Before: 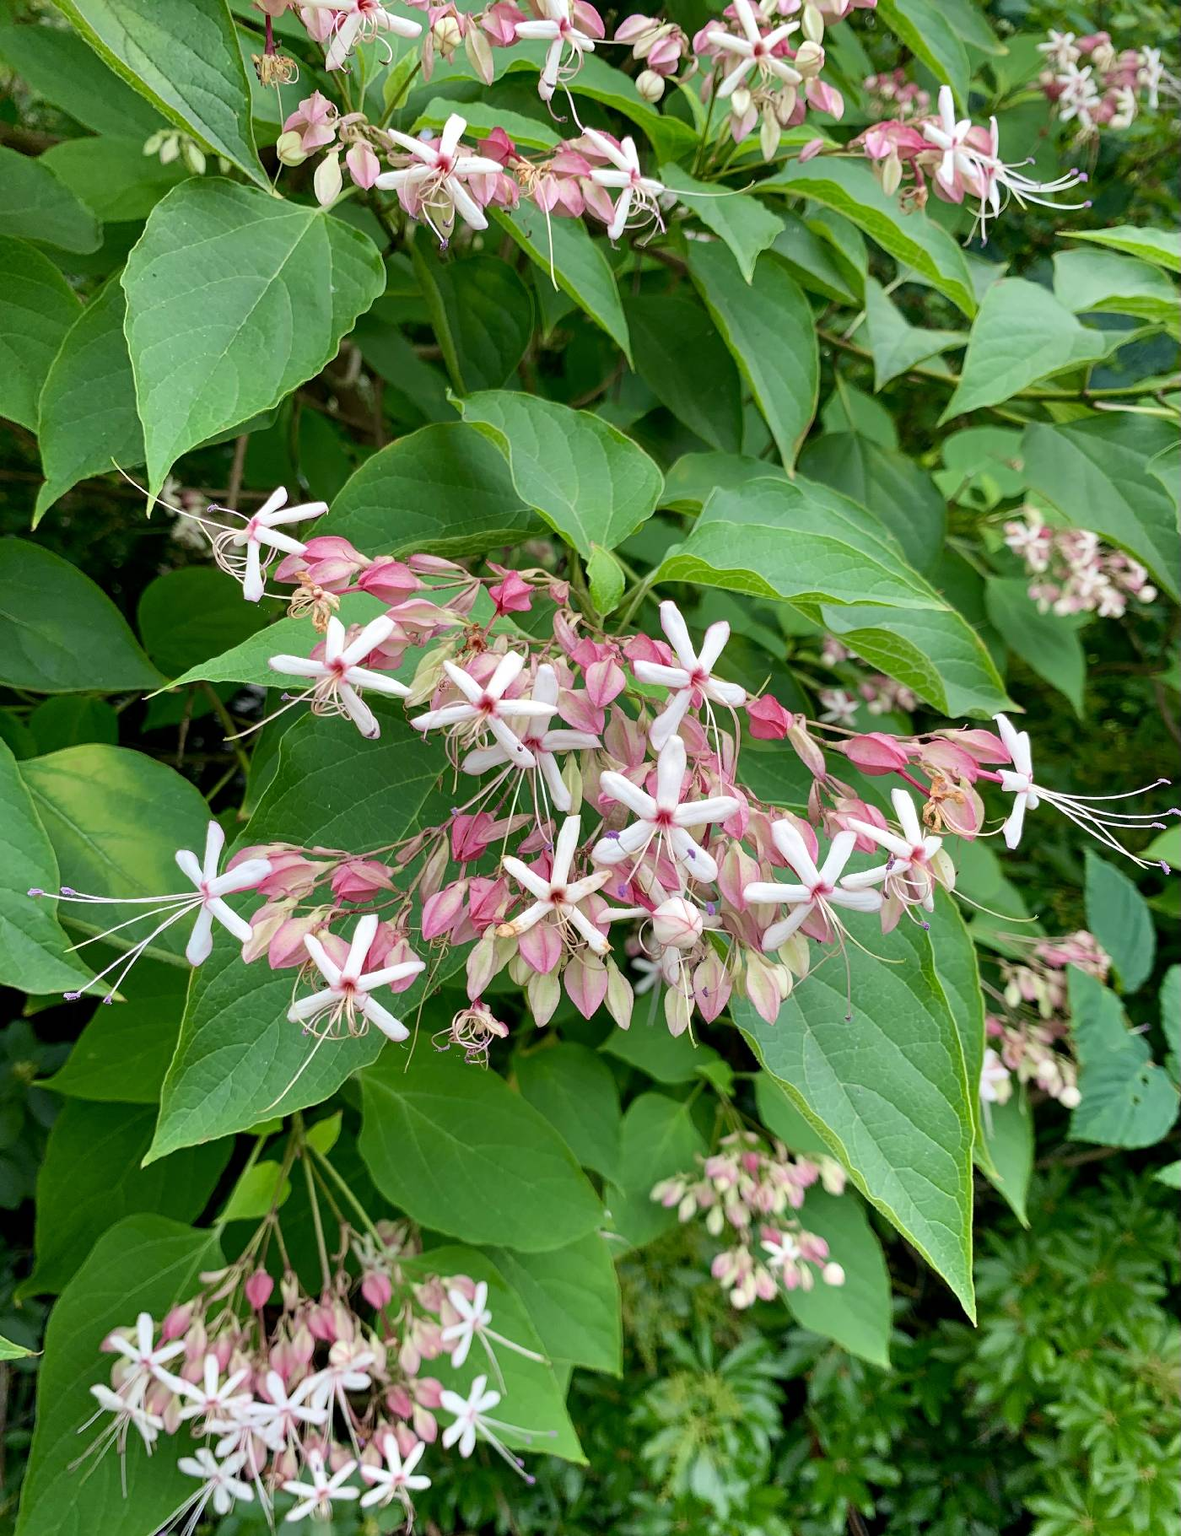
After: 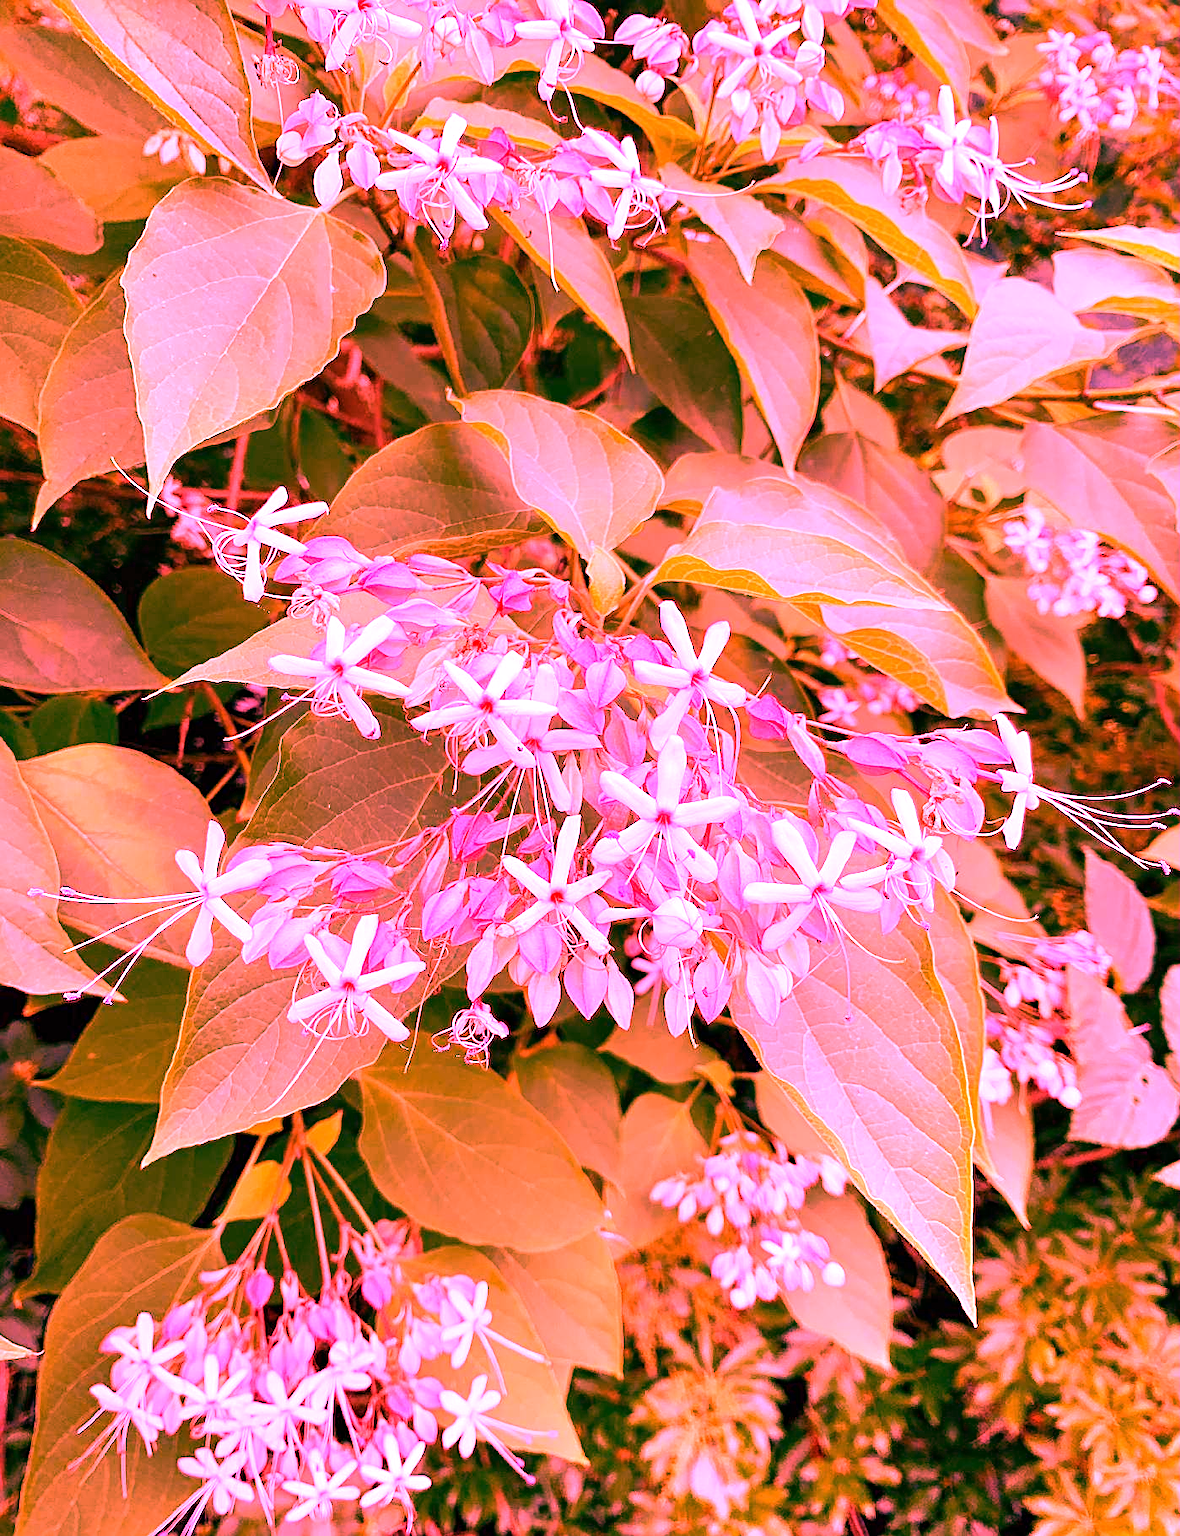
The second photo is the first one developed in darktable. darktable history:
white balance: red 4.26, blue 1.802
sharpen: amount 0.2
